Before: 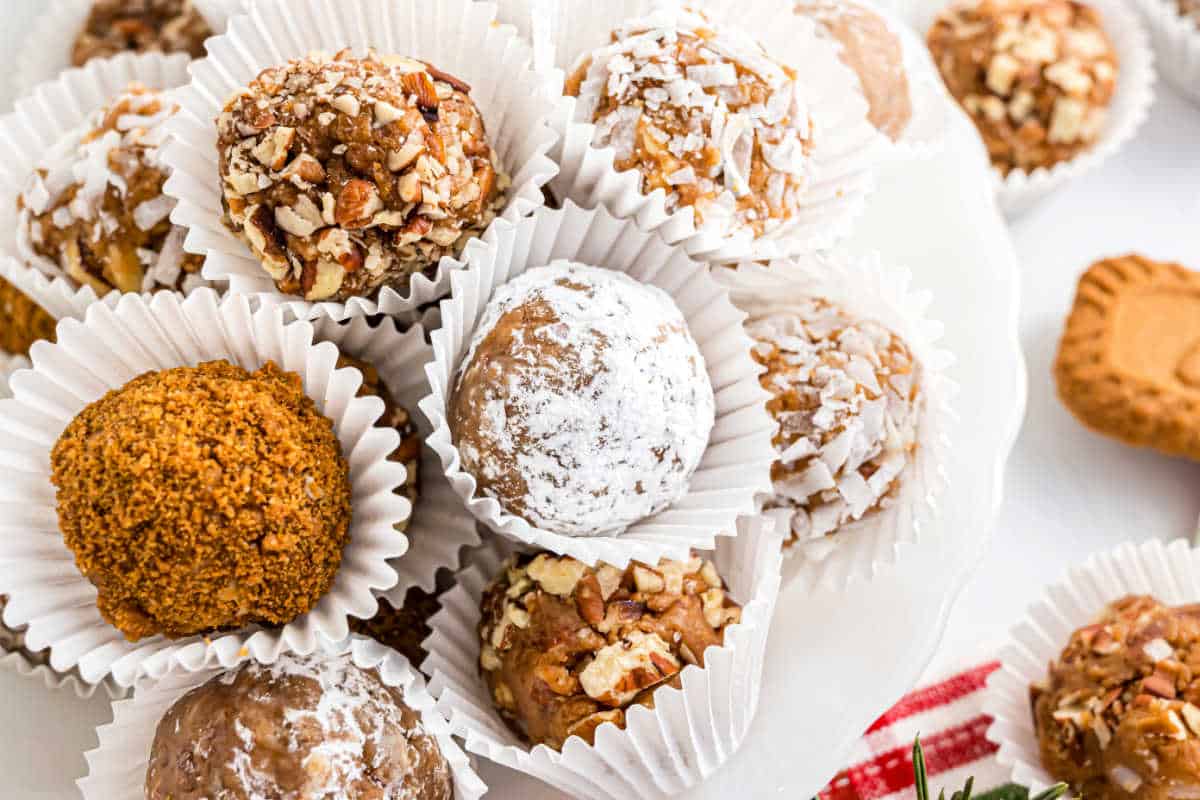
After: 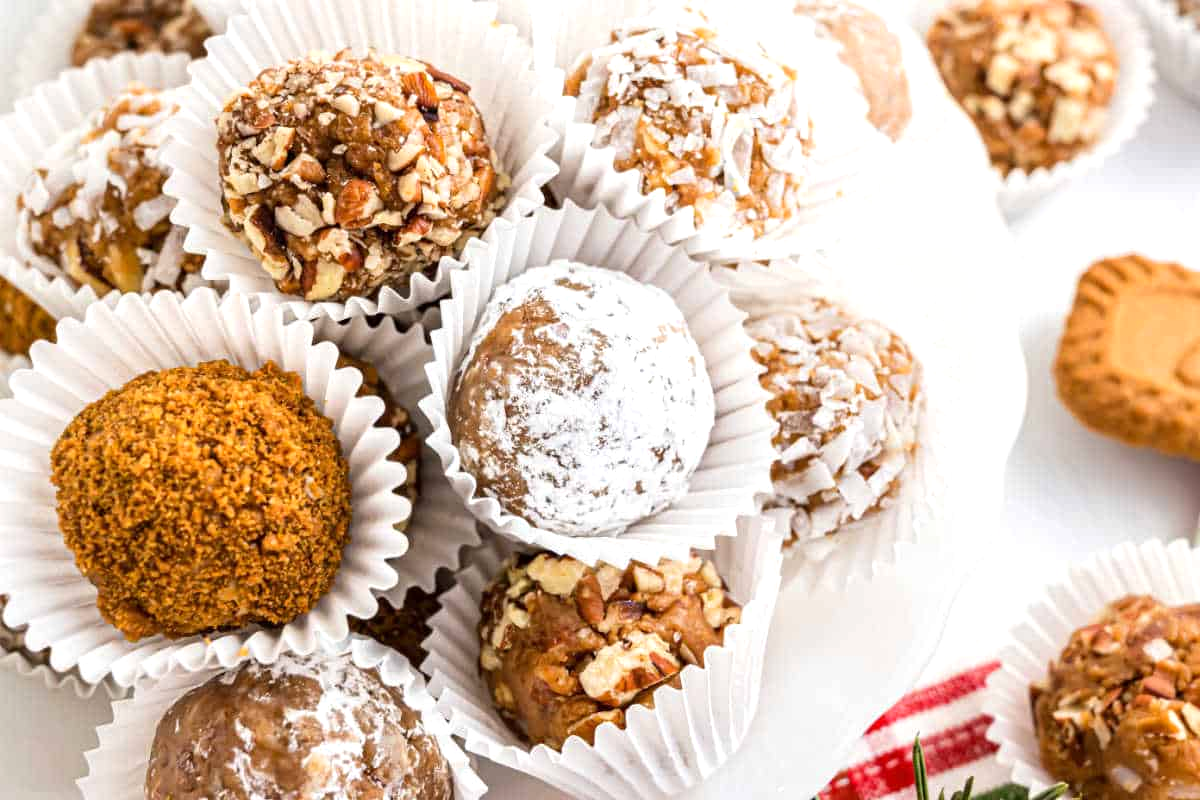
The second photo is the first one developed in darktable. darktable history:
exposure: exposure 0.197 EV, compensate exposure bias true, compensate highlight preservation false
